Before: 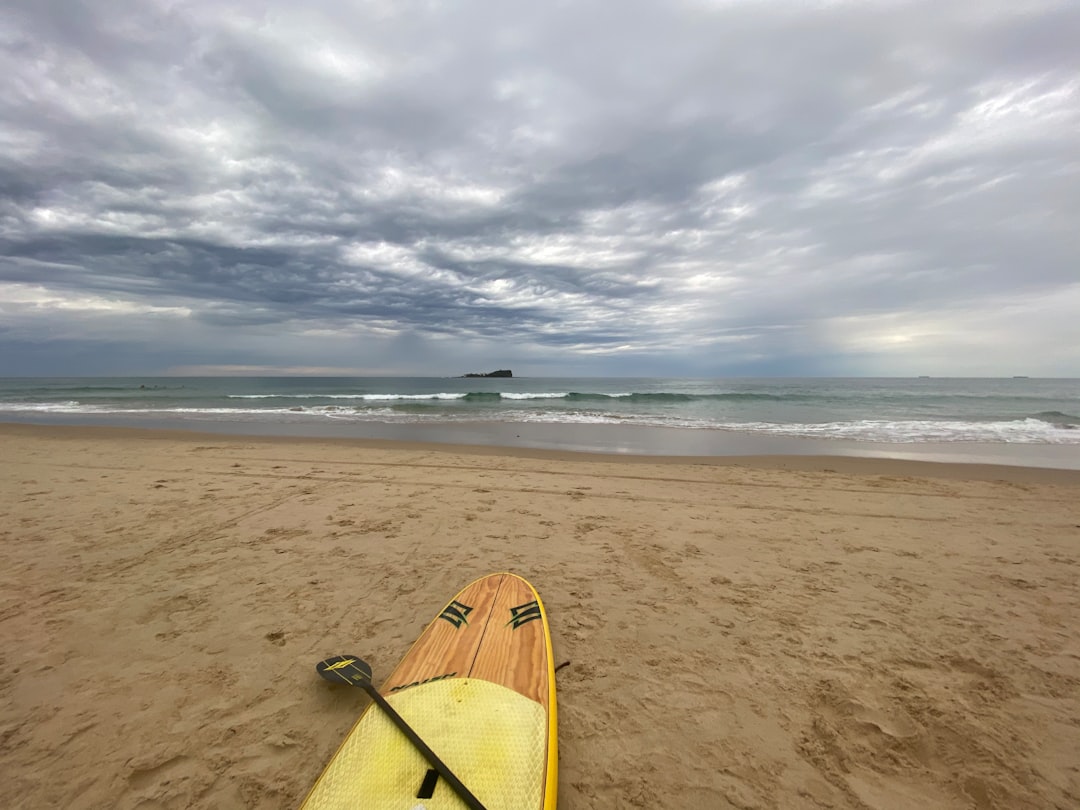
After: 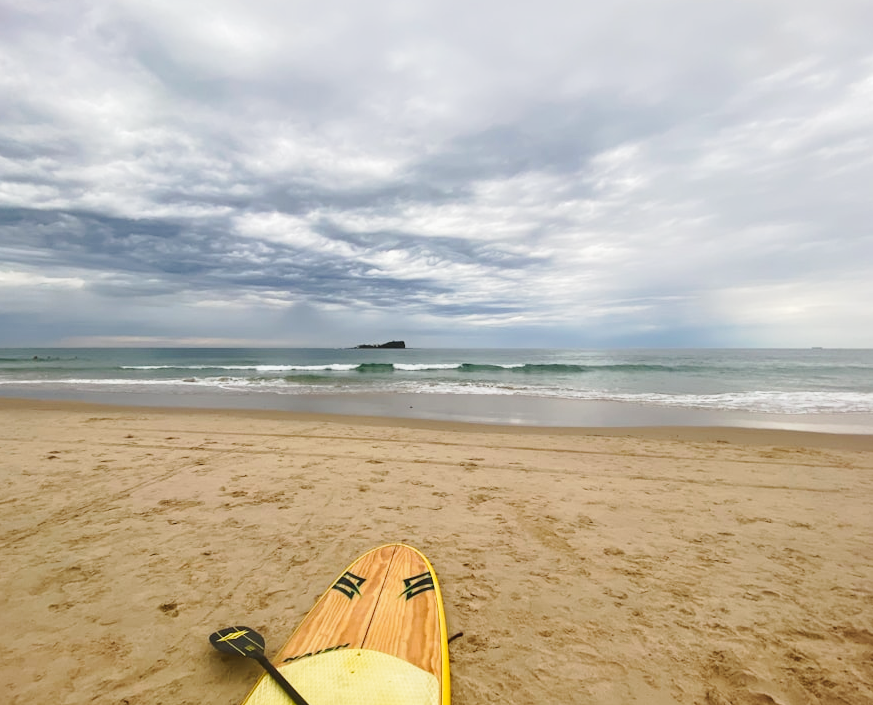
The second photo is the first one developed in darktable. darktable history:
tone equalizer: on, module defaults
crop: left 9.969%, top 3.619%, right 9.153%, bottom 9.343%
tone curve: curves: ch0 [(0, 0.028) (0.037, 0.05) (0.123, 0.114) (0.19, 0.176) (0.269, 0.27) (0.48, 0.57) (0.595, 0.695) (0.718, 0.823) (0.855, 0.913) (1, 0.982)]; ch1 [(0, 0) (0.243, 0.245) (0.422, 0.415) (0.493, 0.495) (0.508, 0.506) (0.536, 0.538) (0.569, 0.58) (0.611, 0.644) (0.769, 0.807) (1, 1)]; ch2 [(0, 0) (0.249, 0.216) (0.349, 0.321) (0.424, 0.442) (0.476, 0.483) (0.498, 0.499) (0.517, 0.519) (0.532, 0.547) (0.569, 0.608) (0.614, 0.661) (0.706, 0.75) (0.808, 0.809) (0.991, 0.968)], preserve colors none
